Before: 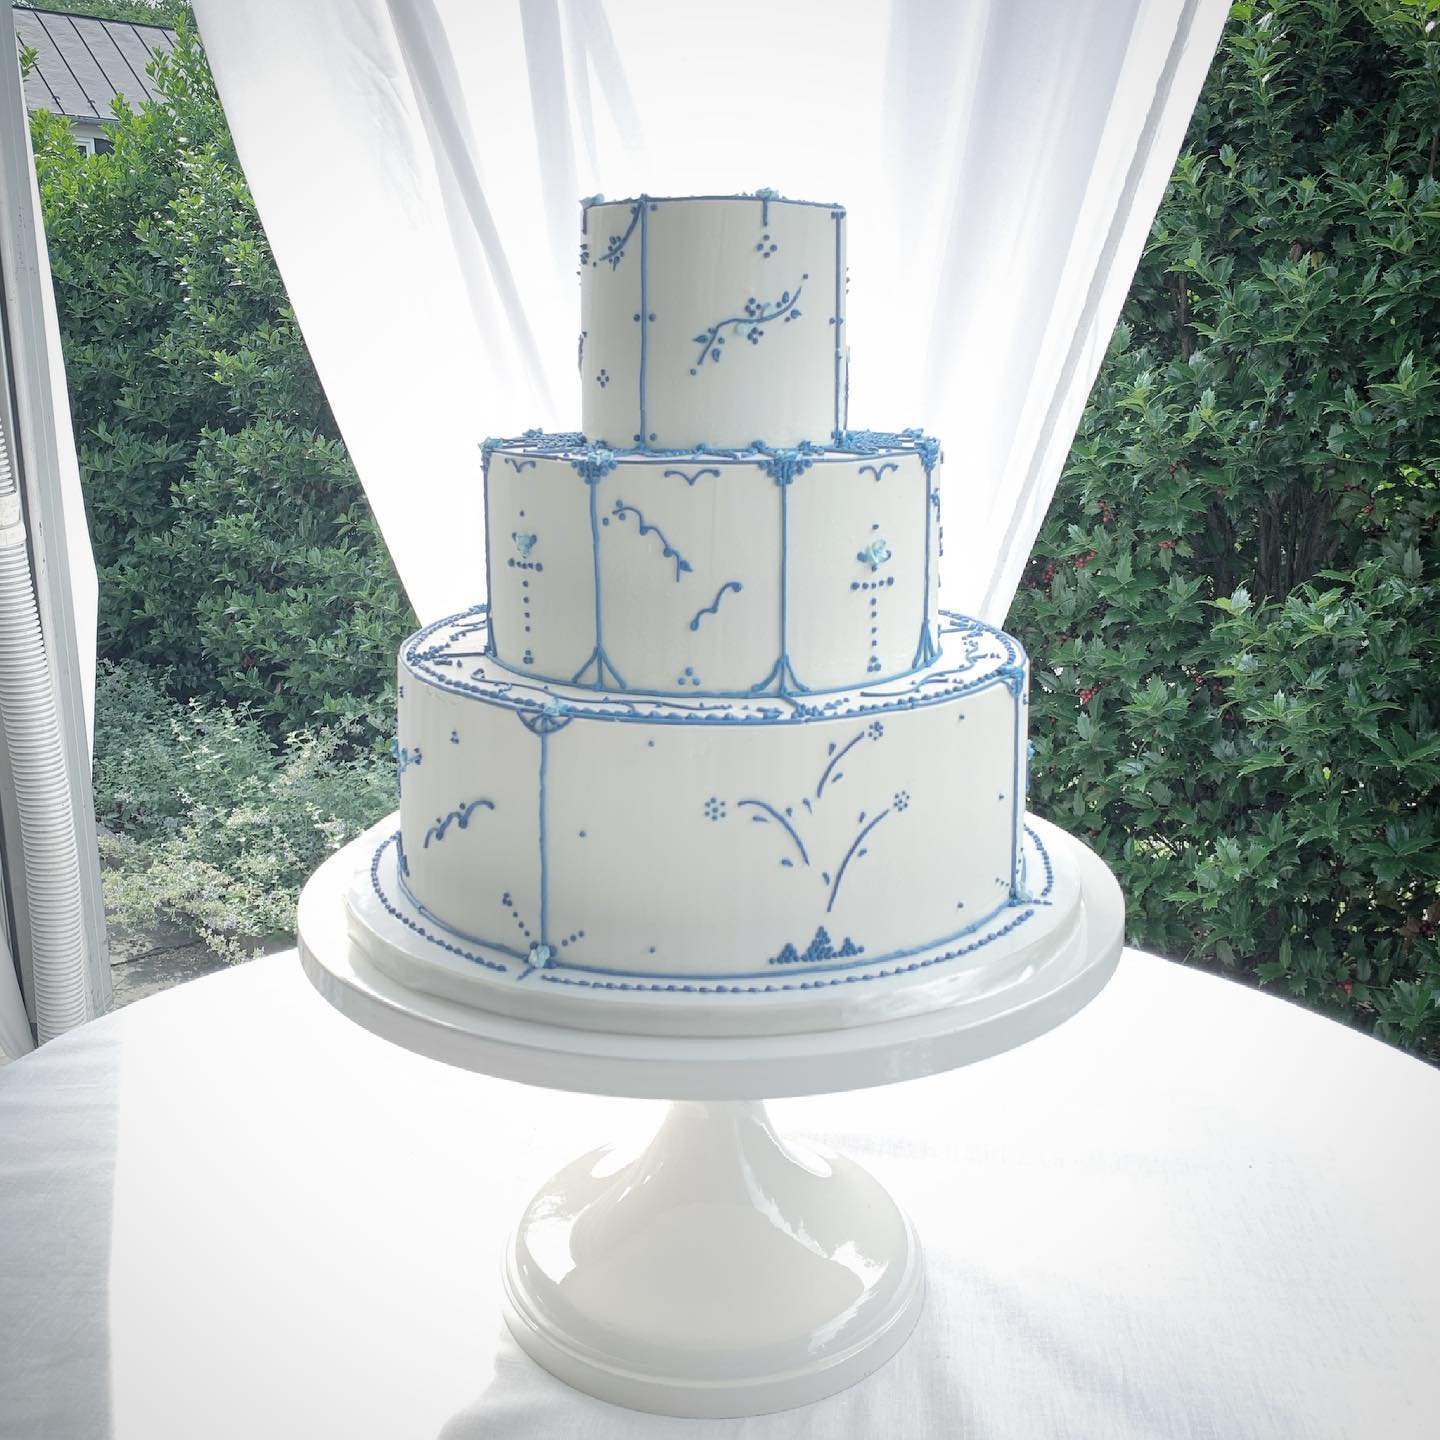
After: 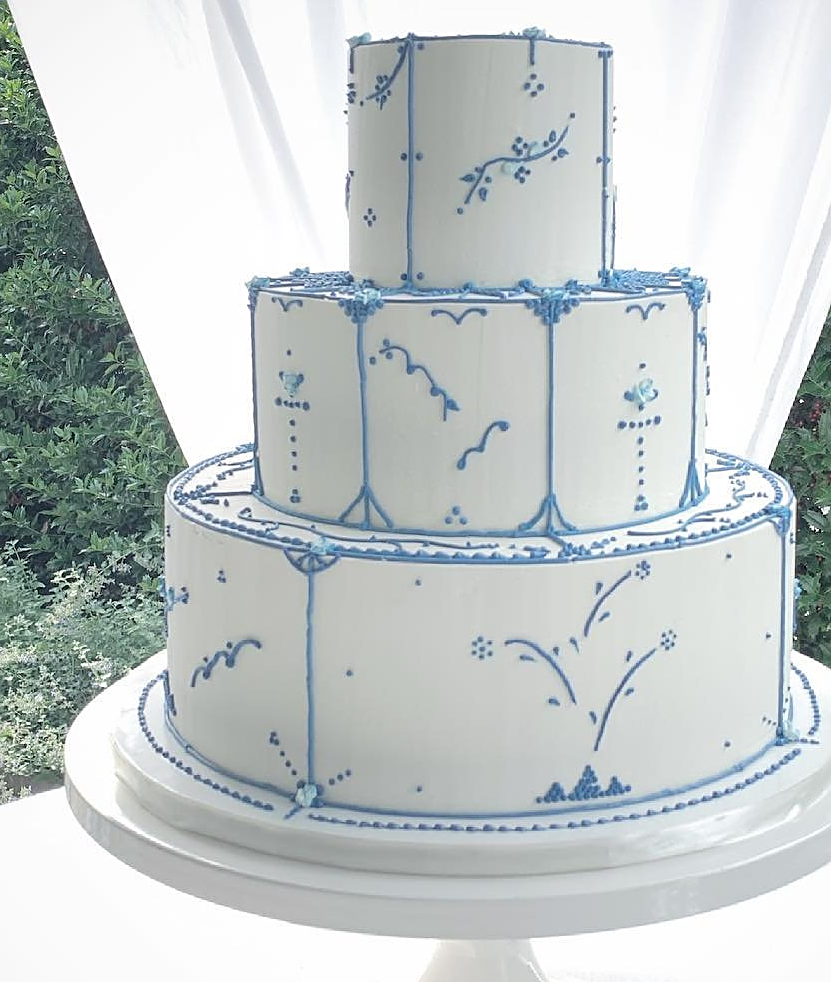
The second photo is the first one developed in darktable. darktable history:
sharpen: on, module defaults
crop: left 16.202%, top 11.208%, right 26.045%, bottom 20.557%
